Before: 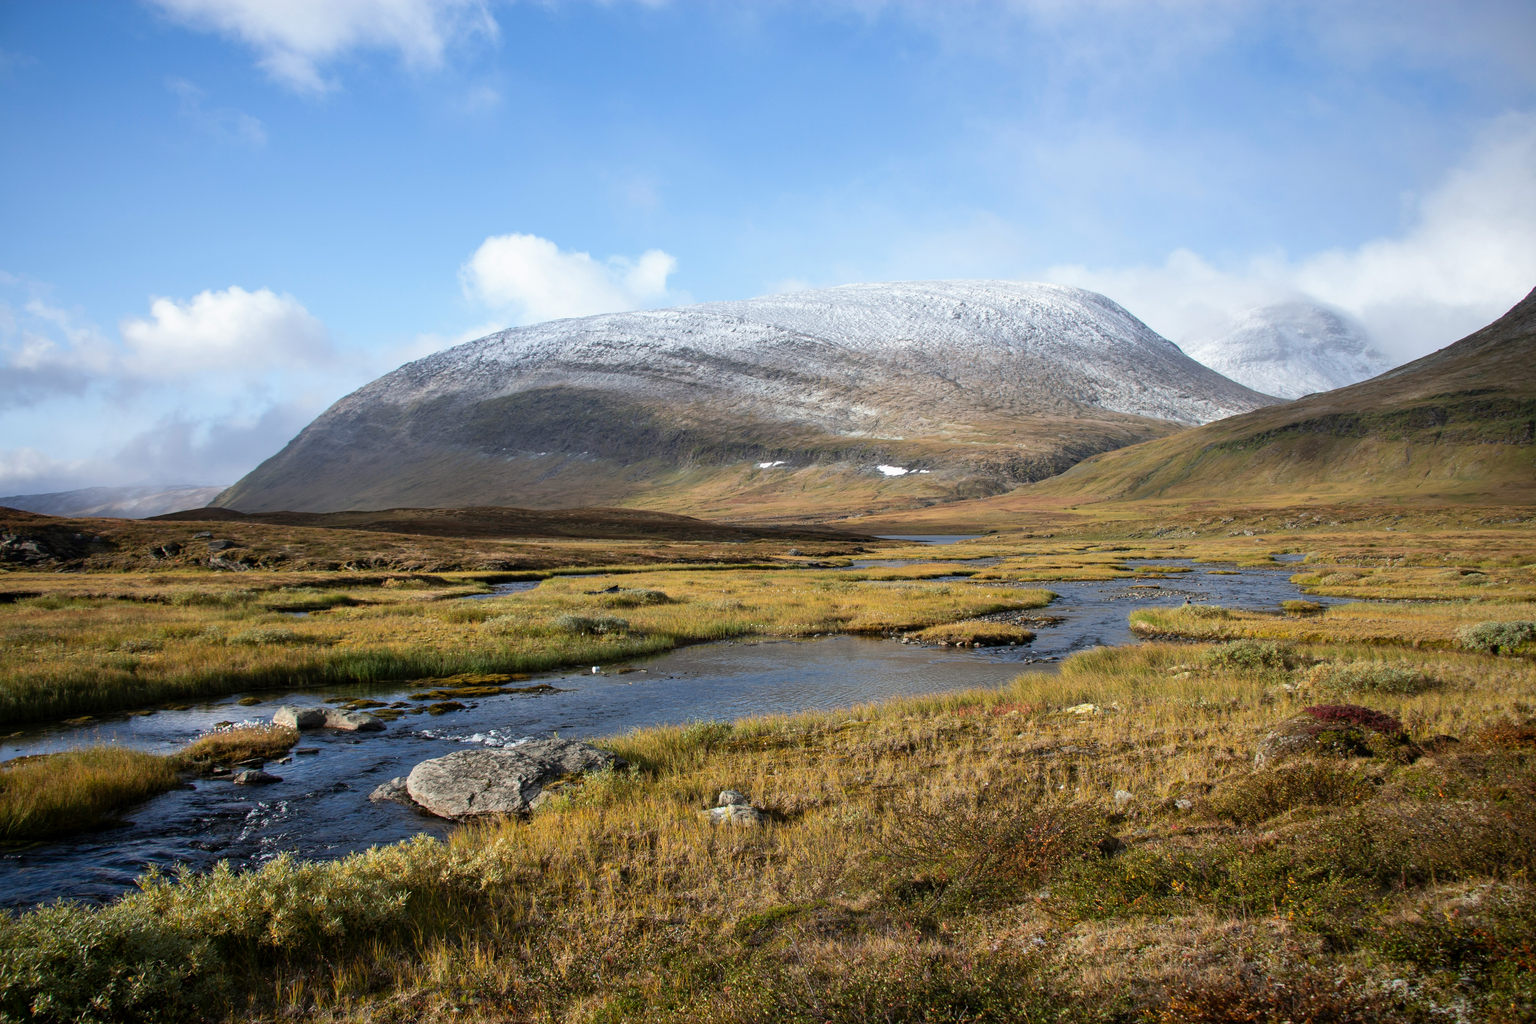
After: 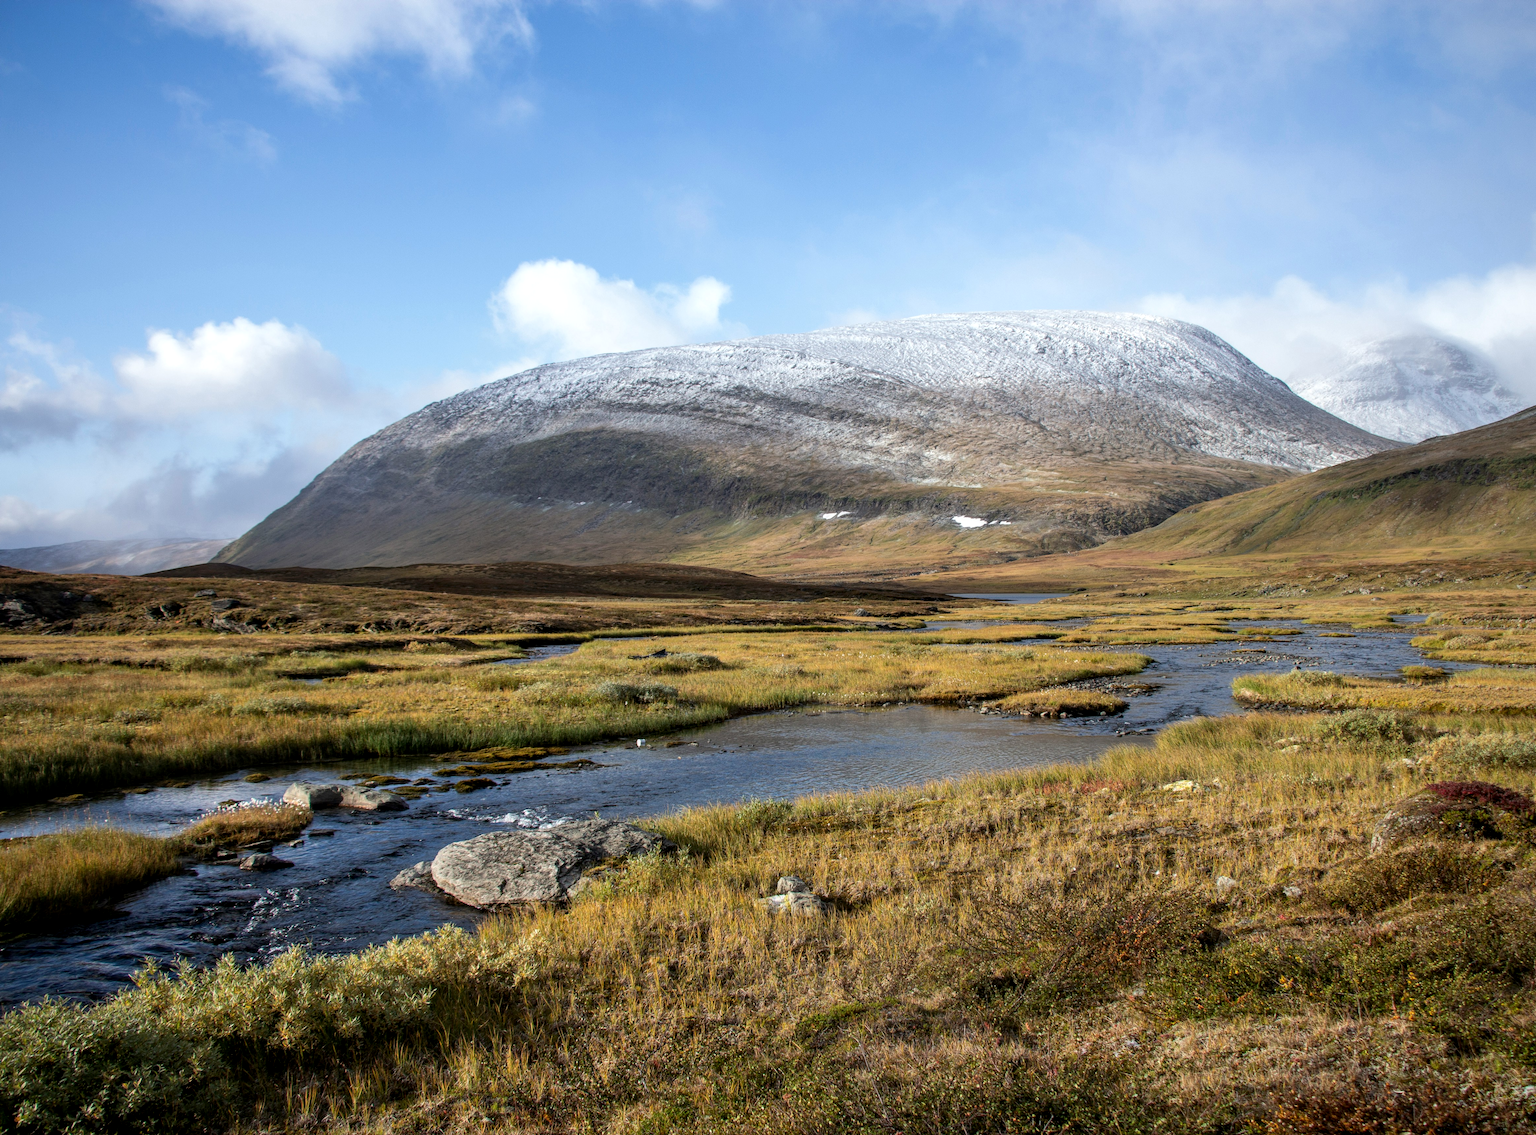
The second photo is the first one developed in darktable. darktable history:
local contrast: on, module defaults
crop and rotate: left 1.166%, right 8.595%
